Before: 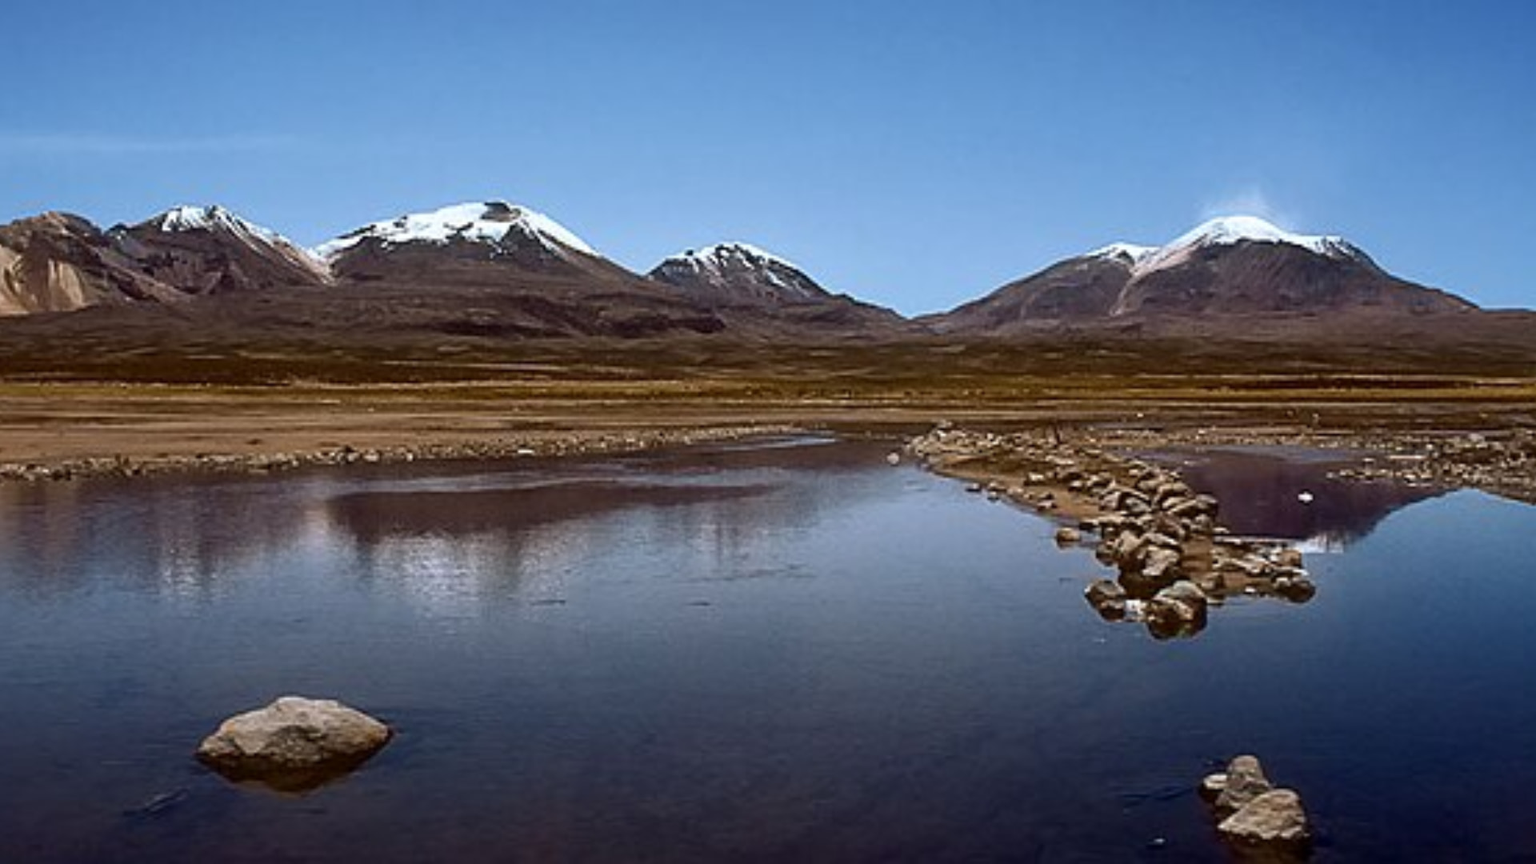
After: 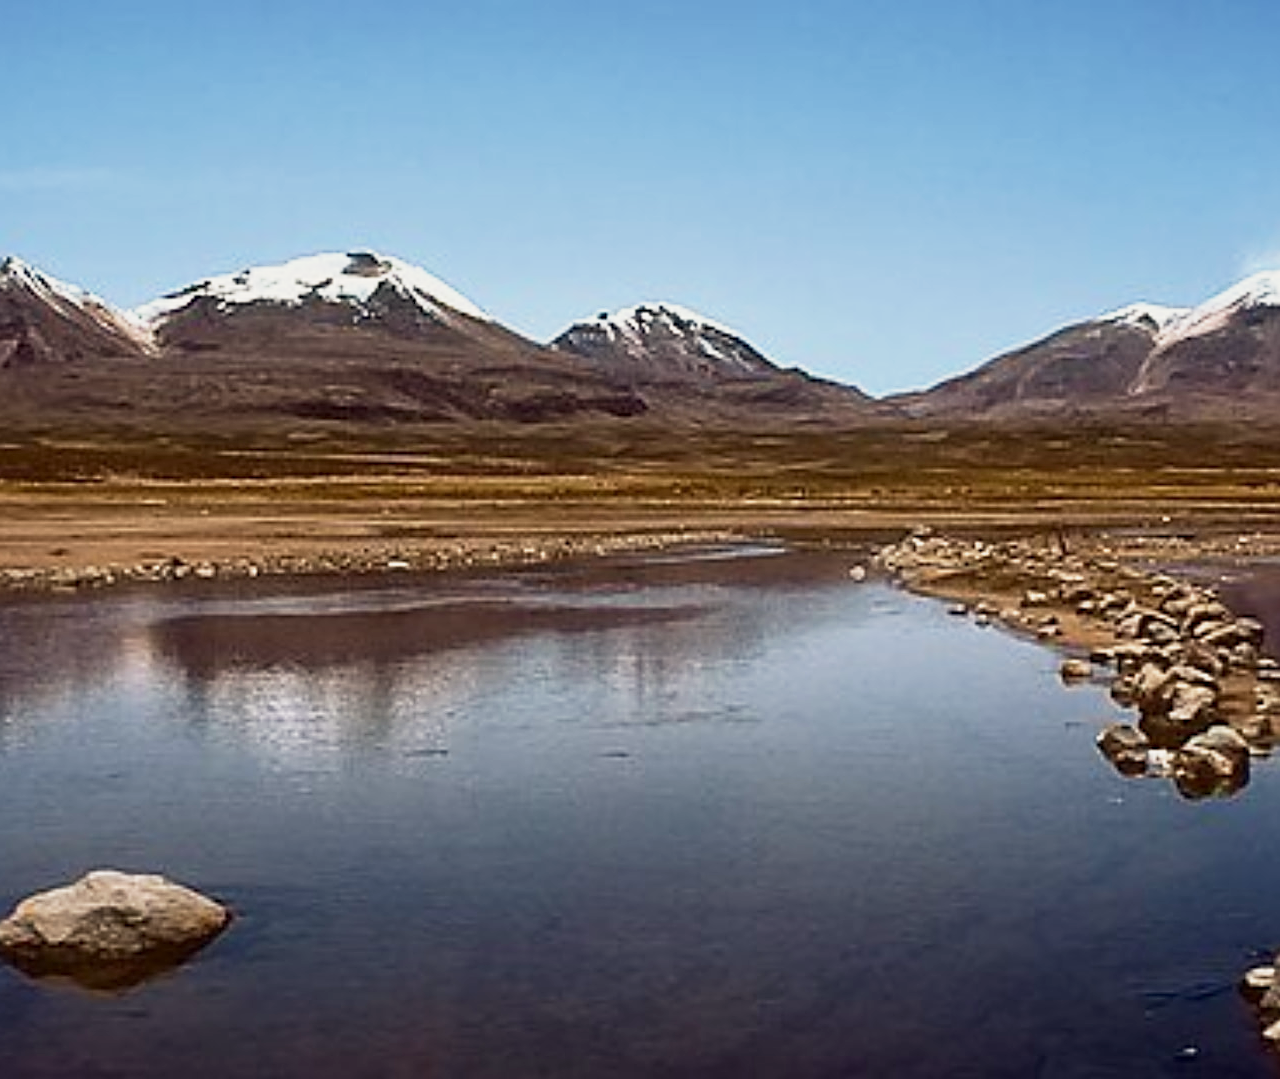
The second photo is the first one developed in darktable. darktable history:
base curve: curves: ch0 [(0, 0) (0.088, 0.125) (0.176, 0.251) (0.354, 0.501) (0.613, 0.749) (1, 0.877)], preserve colors none
white balance: red 1.045, blue 0.932
sharpen: on, module defaults
crop and rotate: left 13.537%, right 19.796%
